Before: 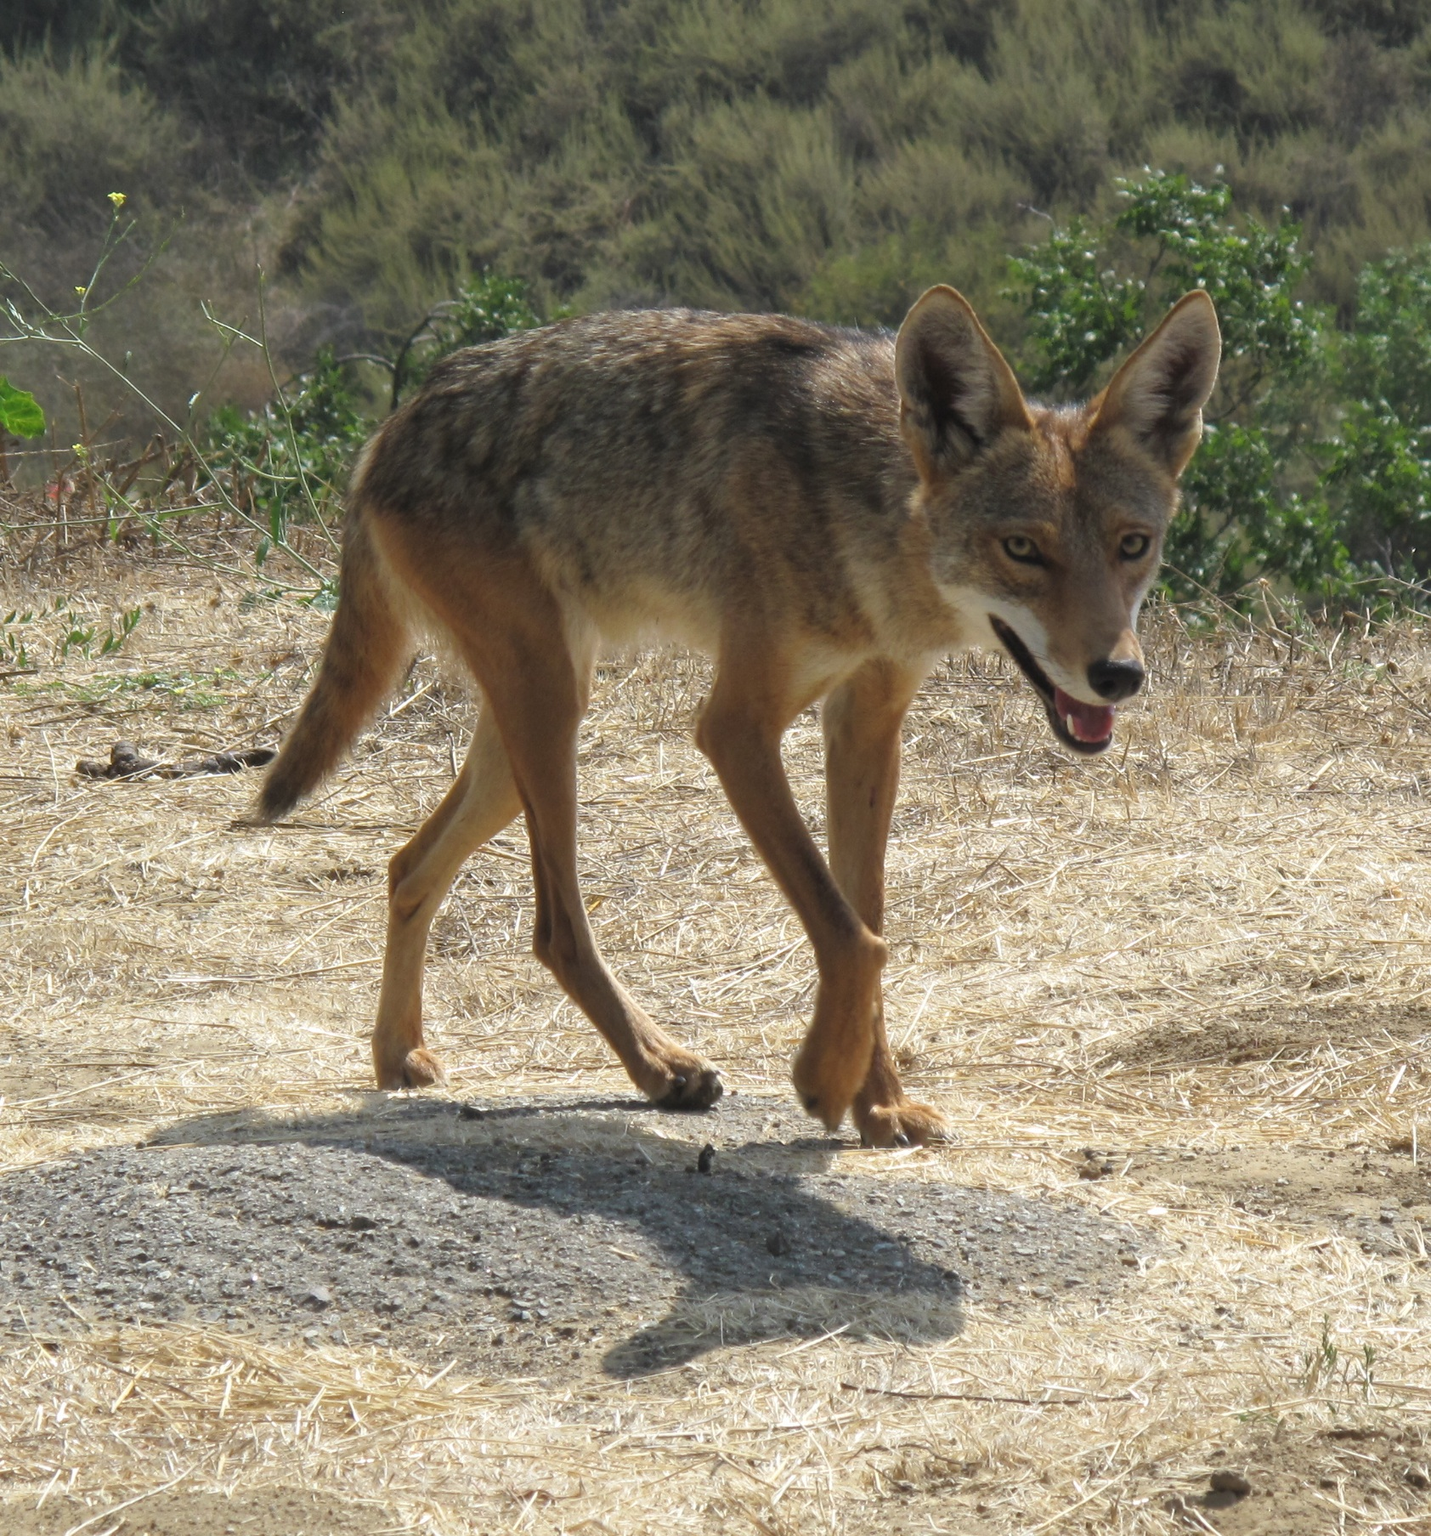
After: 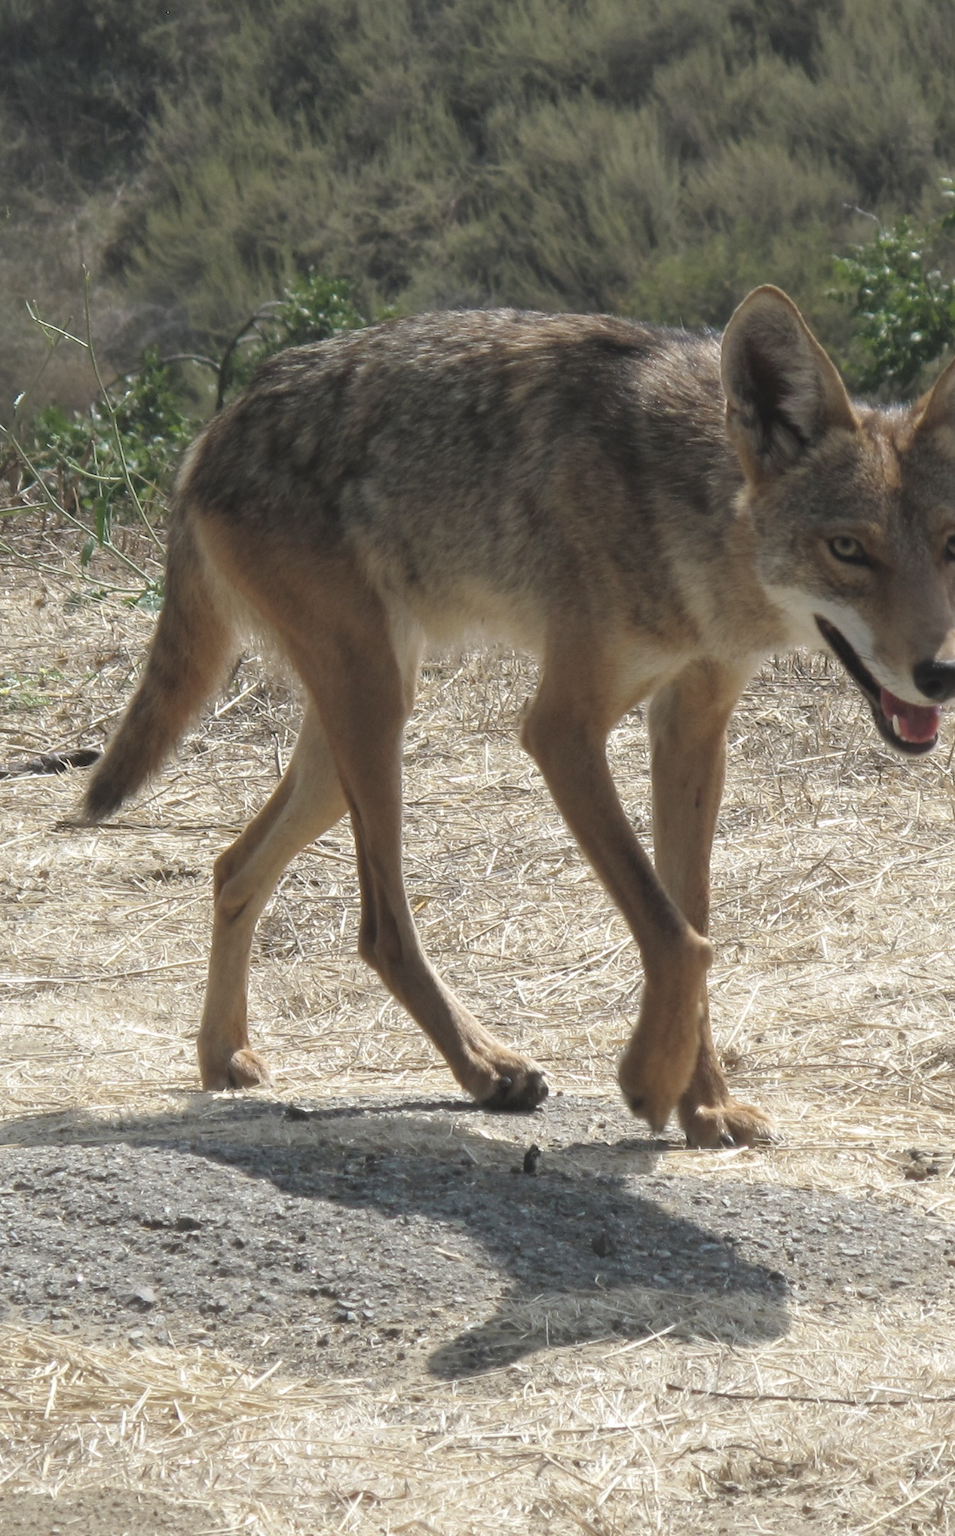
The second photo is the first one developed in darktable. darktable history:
crop and rotate: left 12.286%, right 20.915%
color zones: curves: ch0 [(0, 0.559) (0.153, 0.551) (0.229, 0.5) (0.429, 0.5) (0.571, 0.5) (0.714, 0.5) (0.857, 0.5) (1, 0.559)]; ch1 [(0, 0.417) (0.112, 0.336) (0.213, 0.26) (0.429, 0.34) (0.571, 0.35) (0.683, 0.331) (0.857, 0.344) (1, 0.417)]
exposure: compensate highlight preservation false
color balance rgb: global offset › luminance 0.526%, perceptual saturation grading › global saturation 19.302%, global vibrance 20%
